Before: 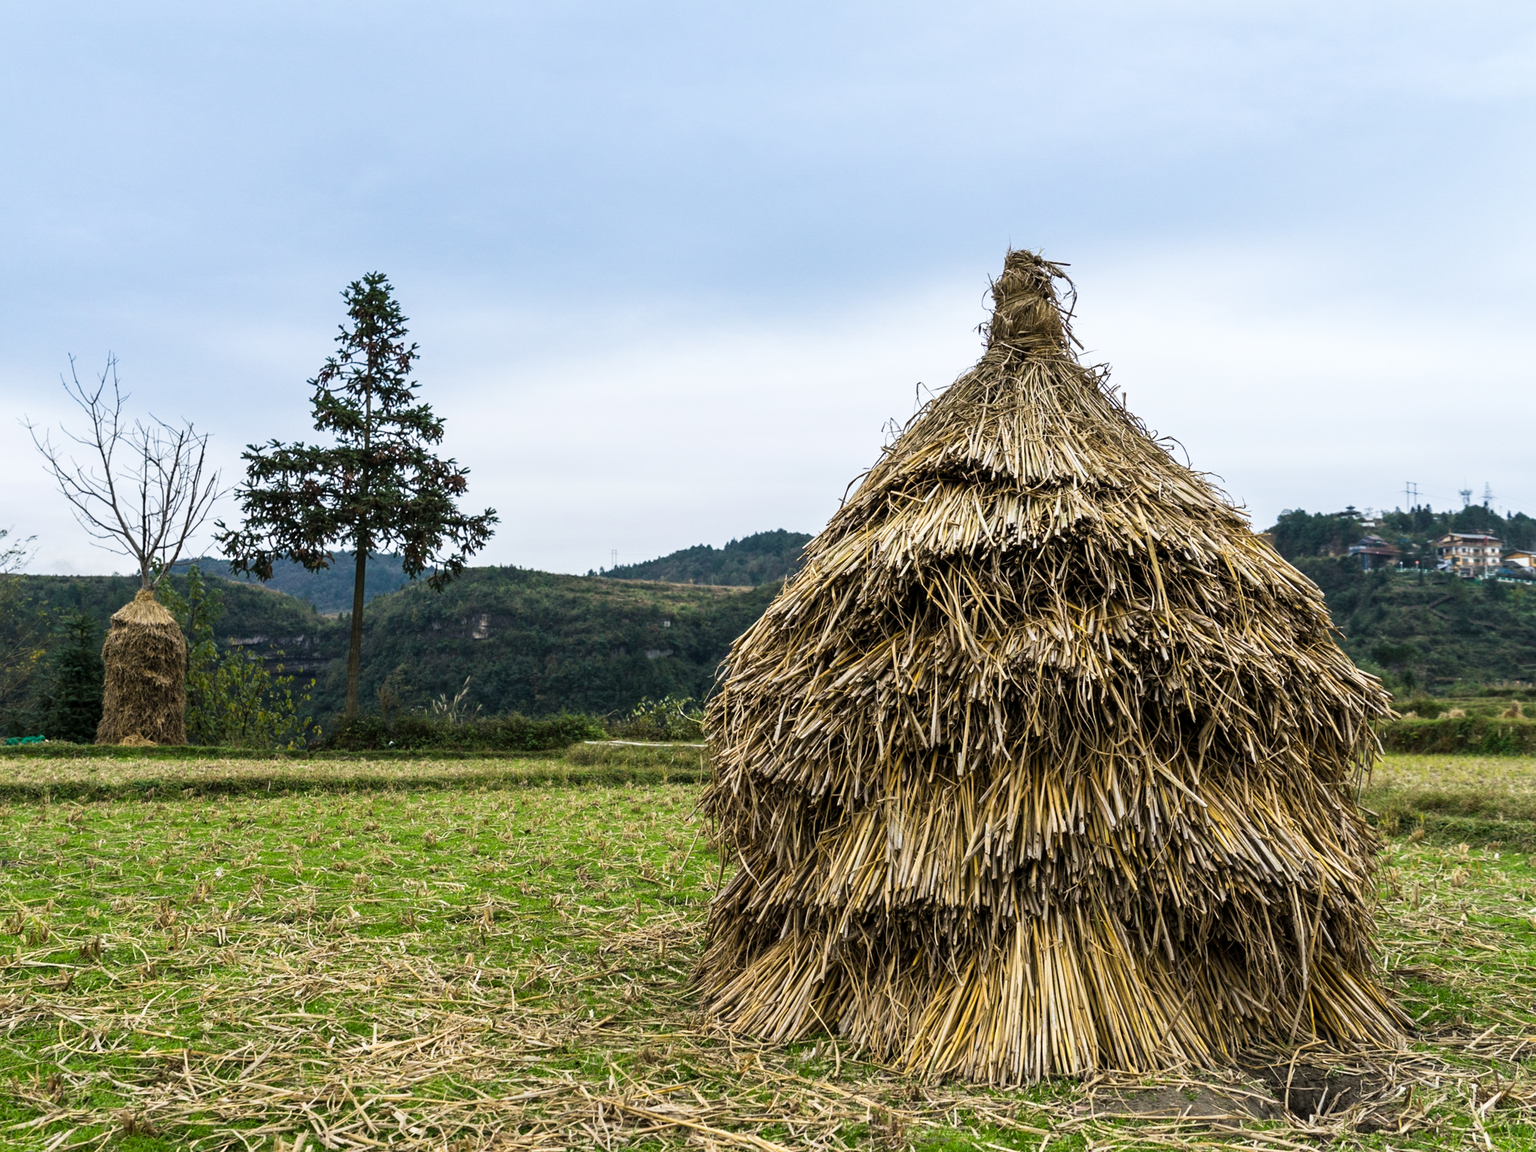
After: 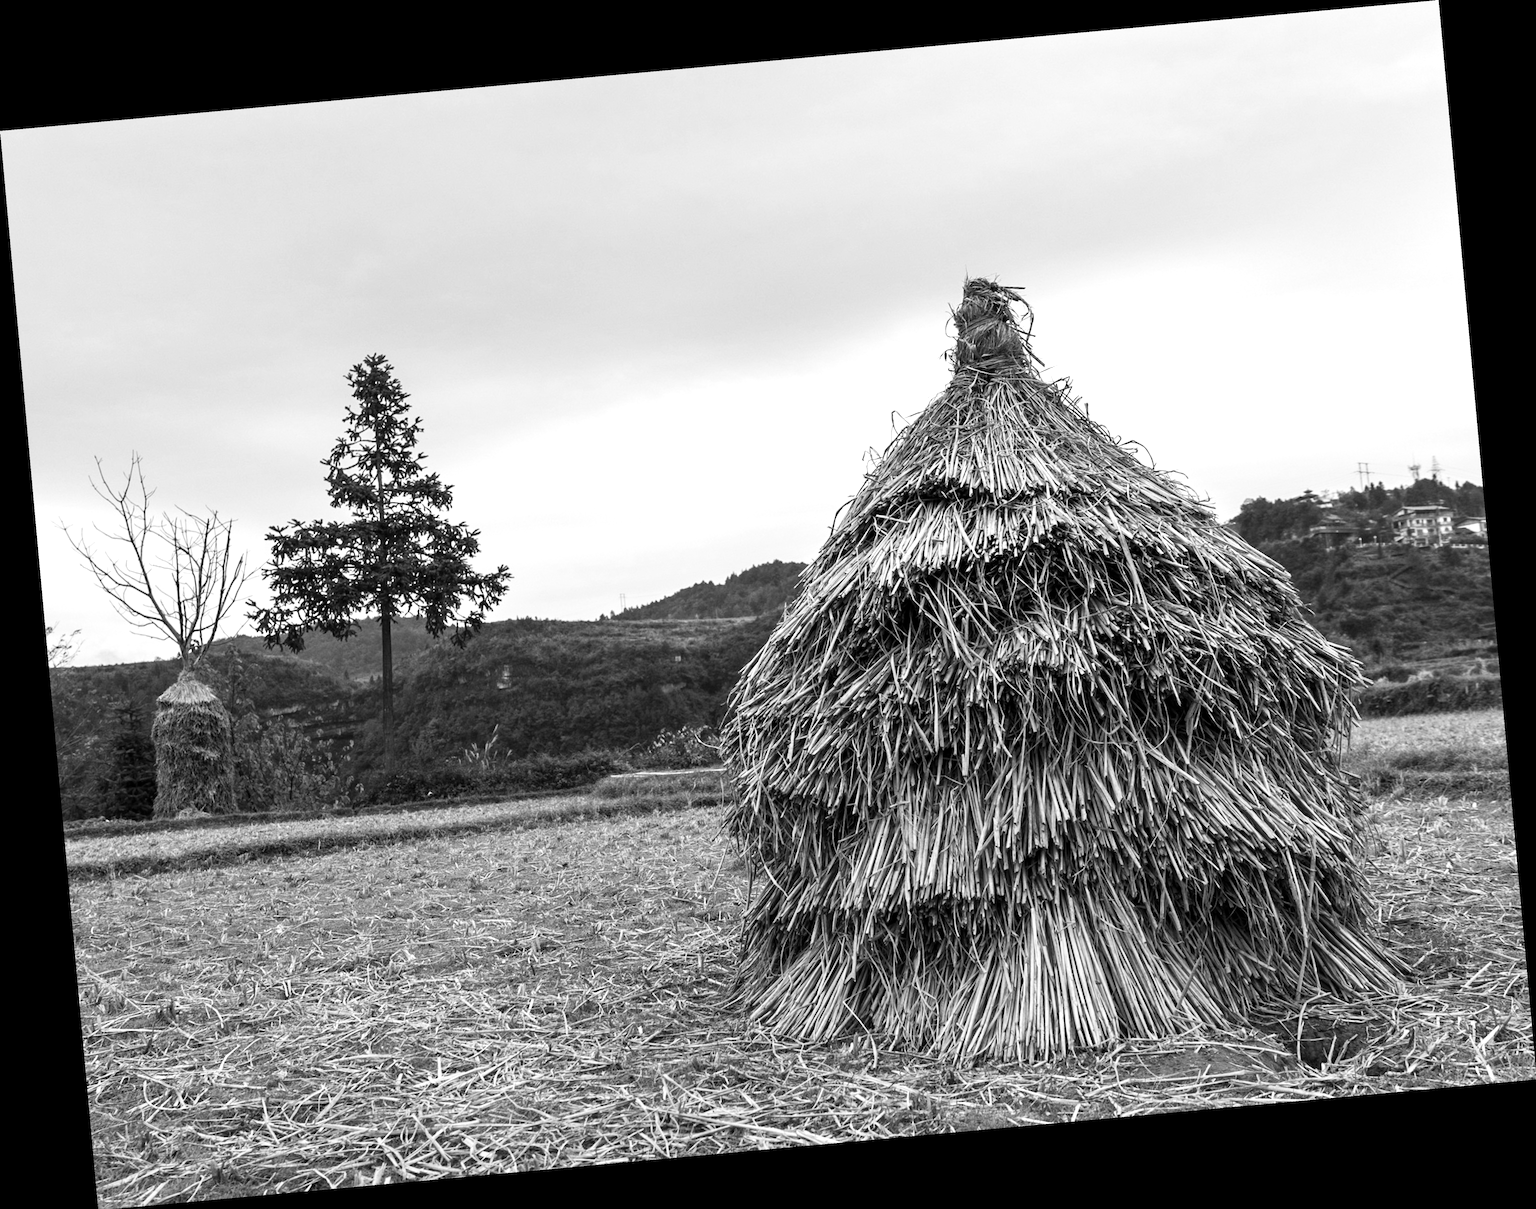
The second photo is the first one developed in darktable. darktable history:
color contrast: blue-yellow contrast 0.62
monochrome: on, module defaults
rotate and perspective: rotation -5.2°, automatic cropping off
exposure: exposure 0.258 EV, compensate highlight preservation false
